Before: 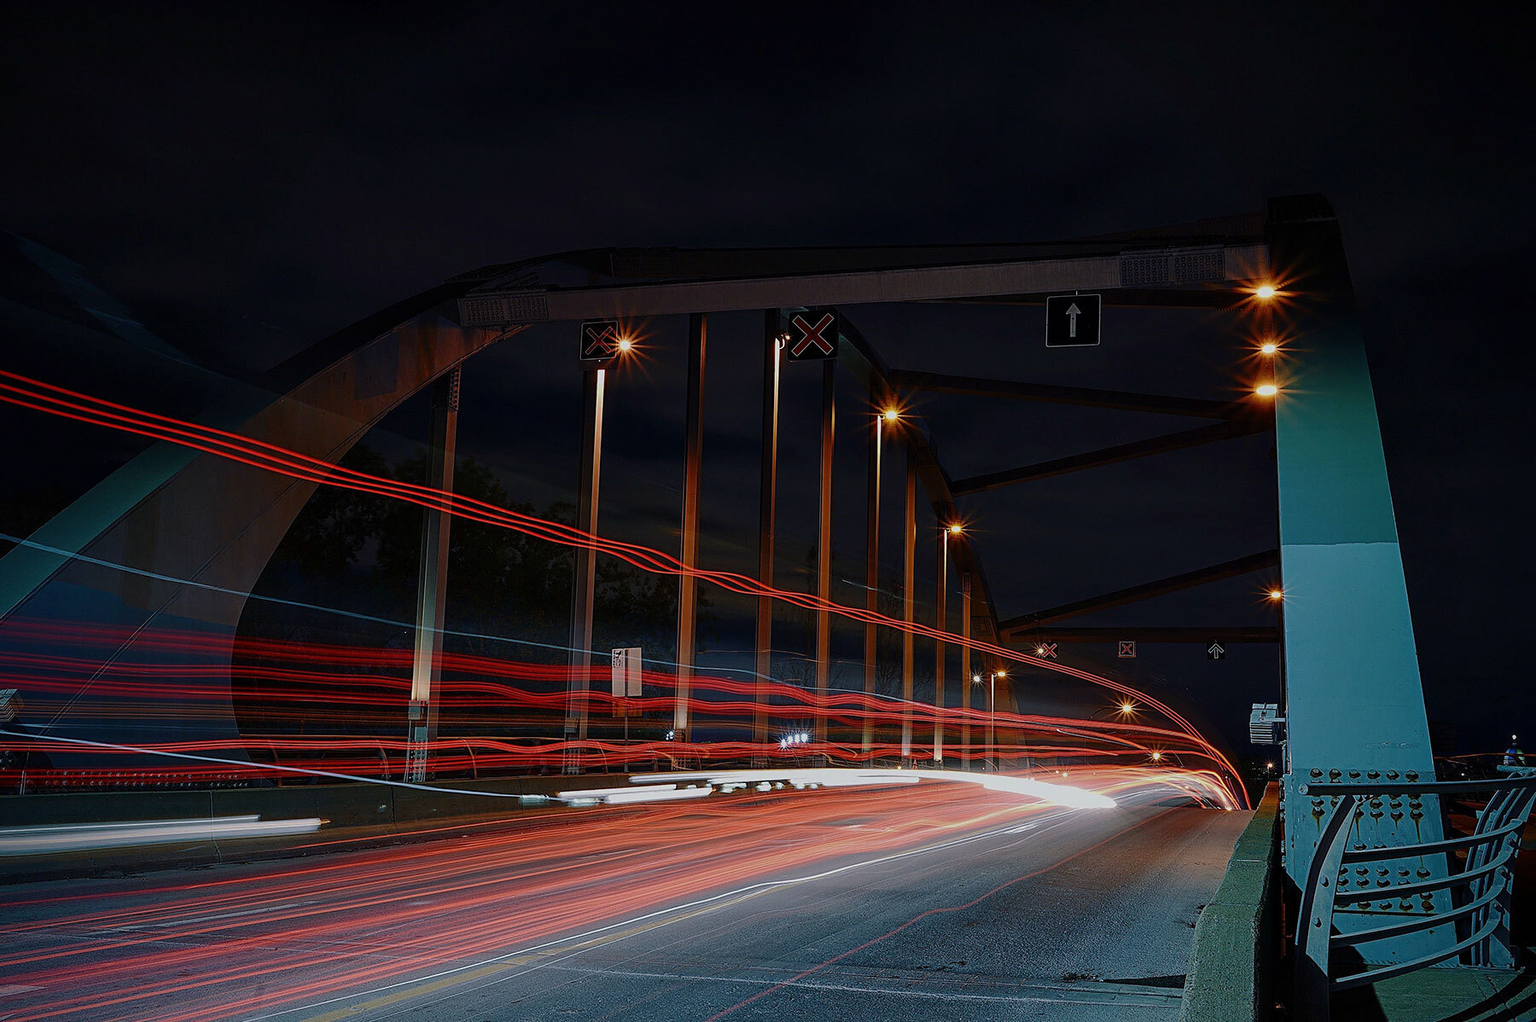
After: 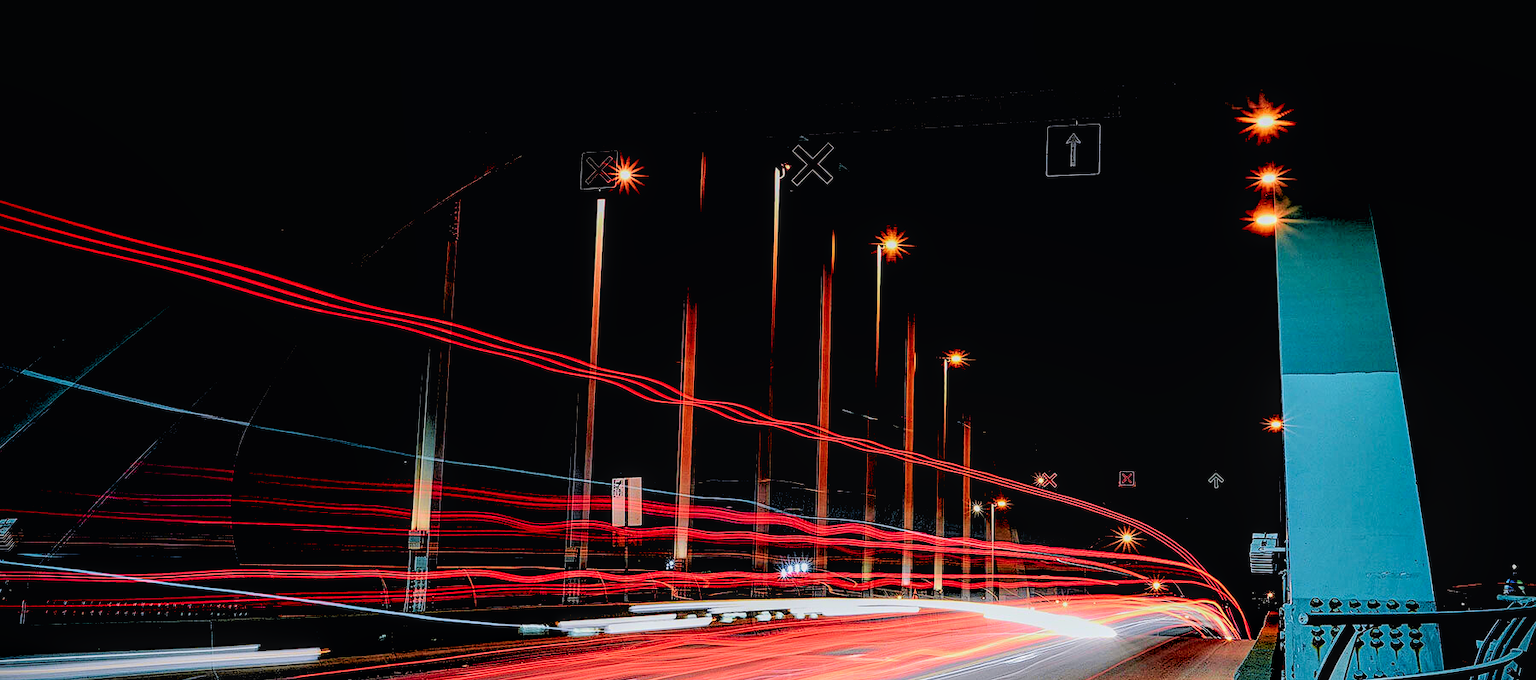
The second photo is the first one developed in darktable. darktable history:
local contrast: on, module defaults
crop: top 16.727%, bottom 16.727%
tone curve: curves: ch0 [(0, 0.01) (0.133, 0.057) (0.338, 0.327) (0.494, 0.55) (0.726, 0.807) (1, 1)]; ch1 [(0, 0) (0.346, 0.324) (0.45, 0.431) (0.5, 0.5) (0.522, 0.517) (0.543, 0.578) (1, 1)]; ch2 [(0, 0) (0.44, 0.424) (0.501, 0.499) (0.564, 0.611) (0.622, 0.667) (0.707, 0.746) (1, 1)], color space Lab, independent channels, preserve colors none
rgb levels: levels [[0.027, 0.429, 0.996], [0, 0.5, 1], [0, 0.5, 1]]
